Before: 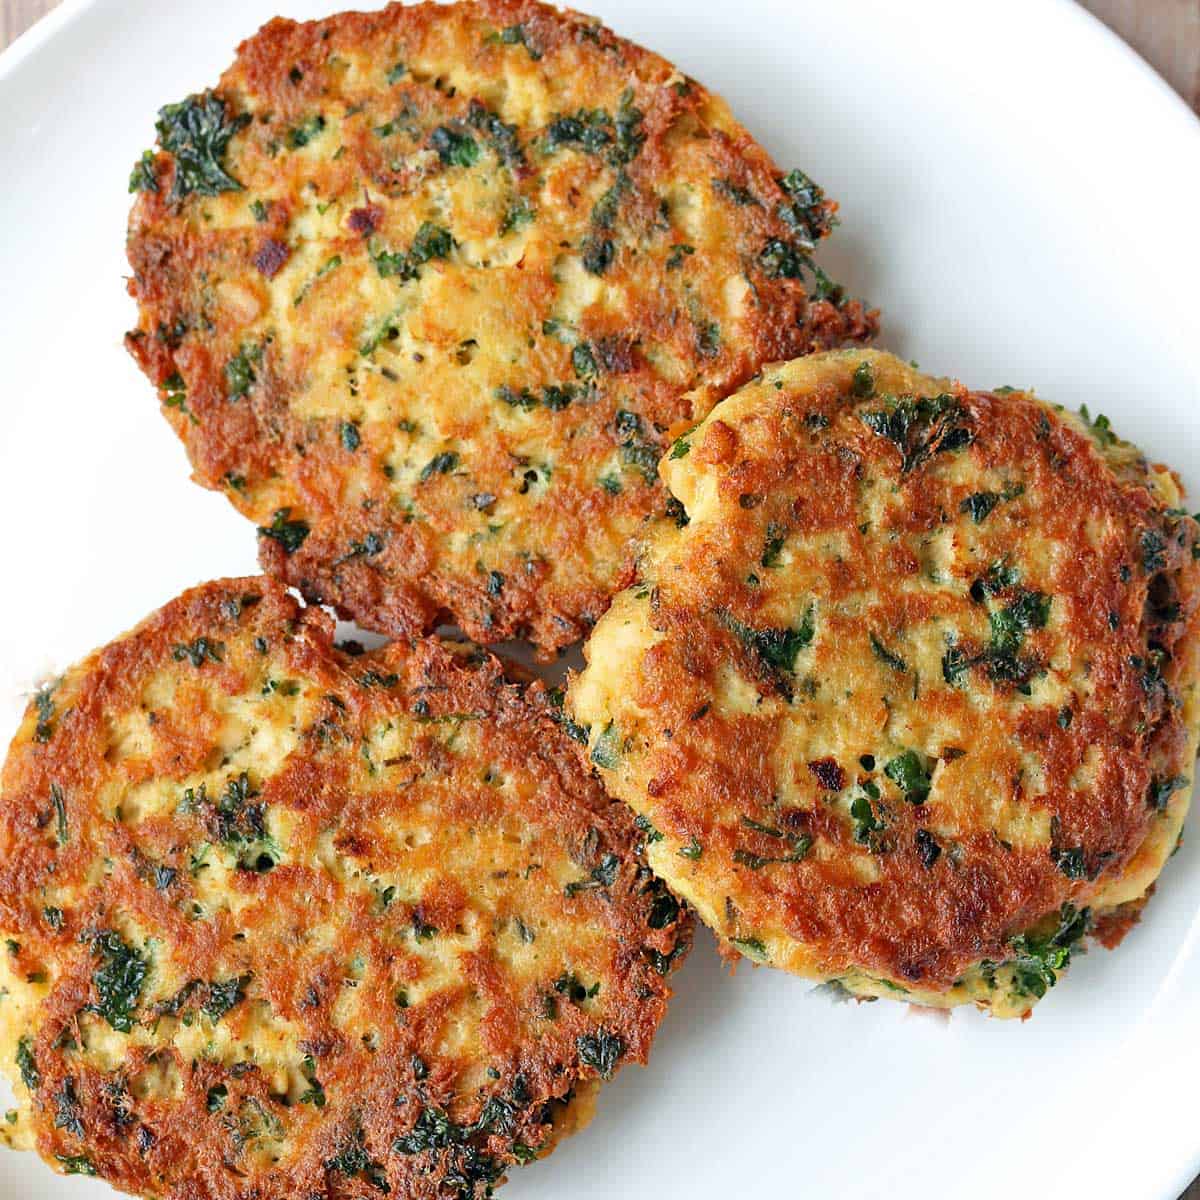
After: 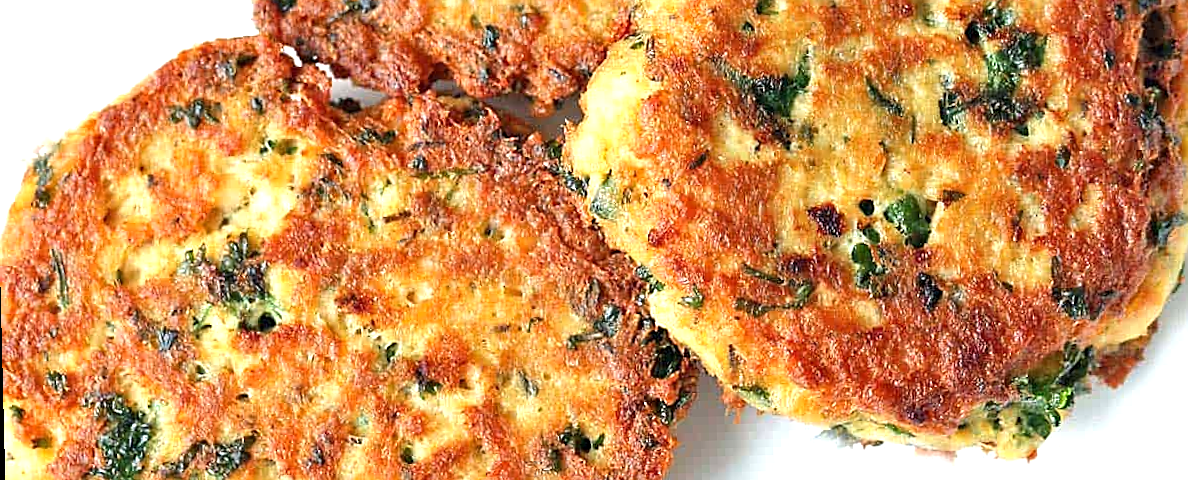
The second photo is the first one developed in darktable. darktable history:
exposure: black level correction 0, exposure 0.7 EV, compensate exposure bias true, compensate highlight preservation false
crop: top 45.551%, bottom 12.262%
rotate and perspective: rotation -1.42°, crop left 0.016, crop right 0.984, crop top 0.035, crop bottom 0.965
sharpen: on, module defaults
